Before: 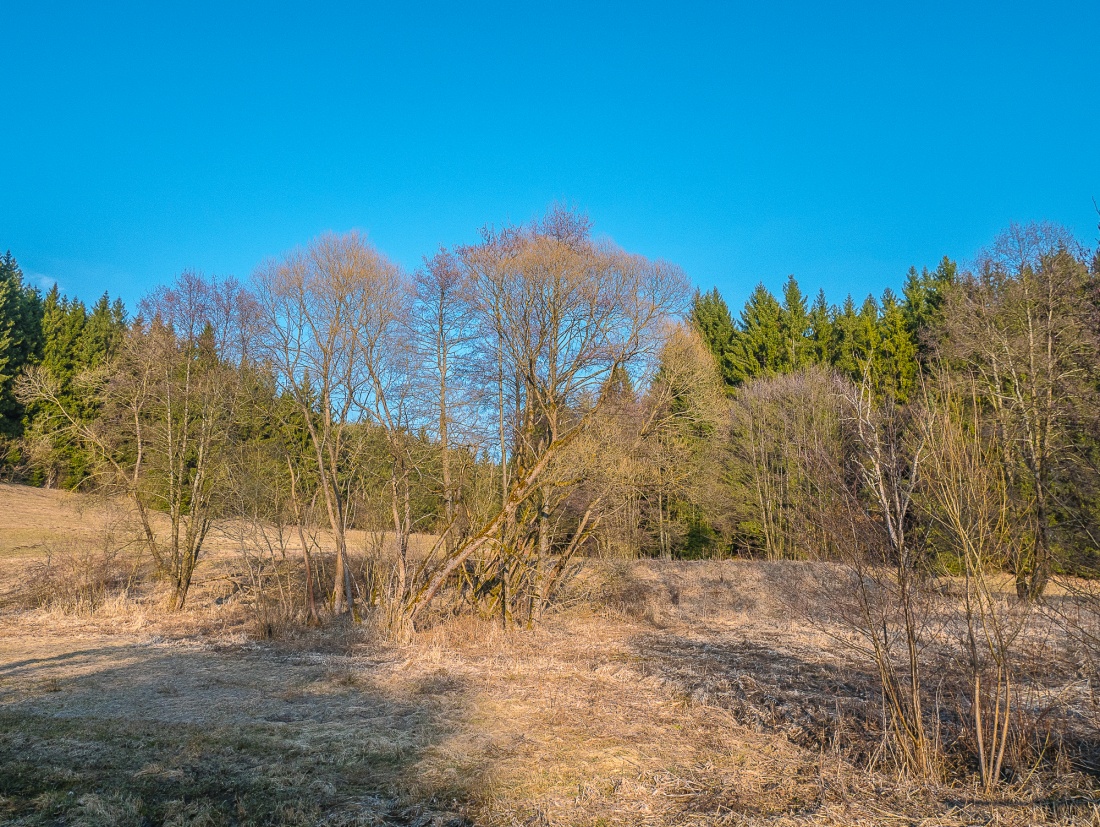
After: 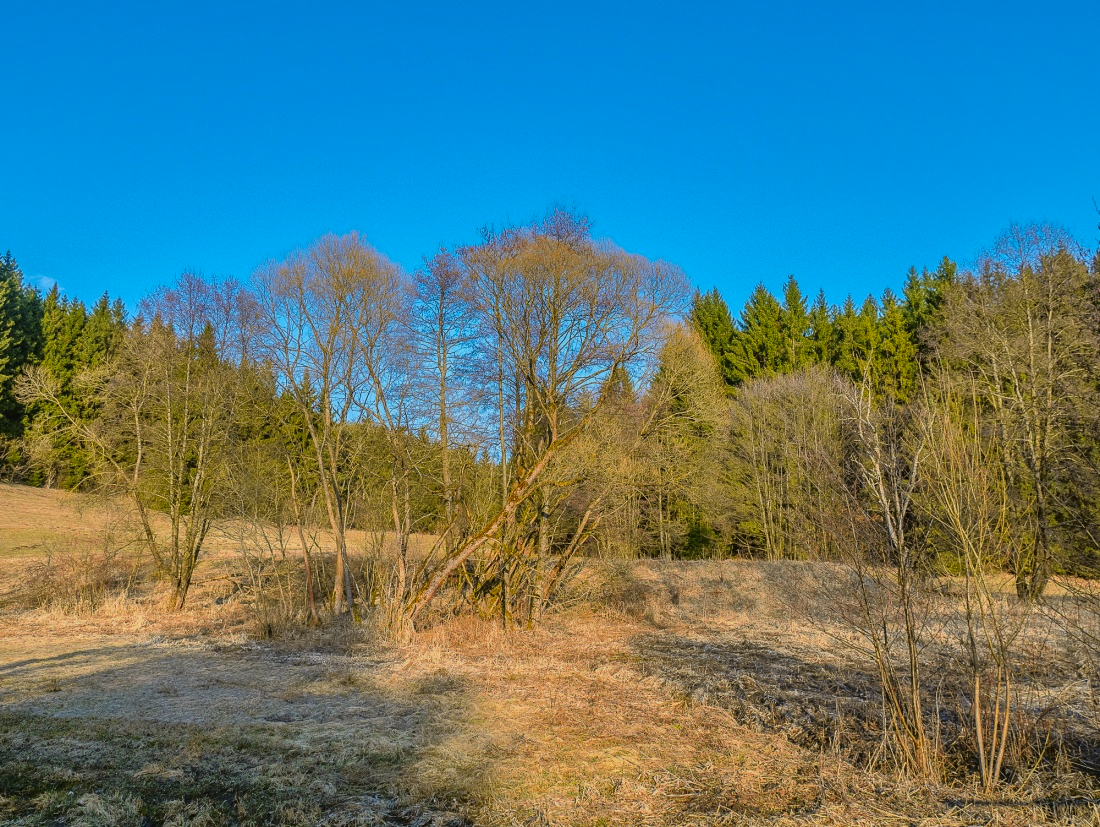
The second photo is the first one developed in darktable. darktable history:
shadows and highlights: shadows 80.33, white point adjustment -8.91, highlights -61.25, highlights color adjustment 89.15%, soften with gaussian
tone curve: curves: ch0 [(0, 0.021) (0.049, 0.044) (0.152, 0.14) (0.328, 0.377) (0.473, 0.543) (0.641, 0.705) (0.85, 0.894) (1, 0.969)]; ch1 [(0, 0) (0.302, 0.331) (0.433, 0.432) (0.472, 0.47) (0.502, 0.503) (0.527, 0.516) (0.564, 0.573) (0.614, 0.626) (0.677, 0.701) (0.859, 0.885) (1, 1)]; ch2 [(0, 0) (0.33, 0.301) (0.447, 0.44) (0.487, 0.496) (0.502, 0.516) (0.535, 0.563) (0.565, 0.597) (0.608, 0.641) (1, 1)], color space Lab, independent channels, preserve colors none
